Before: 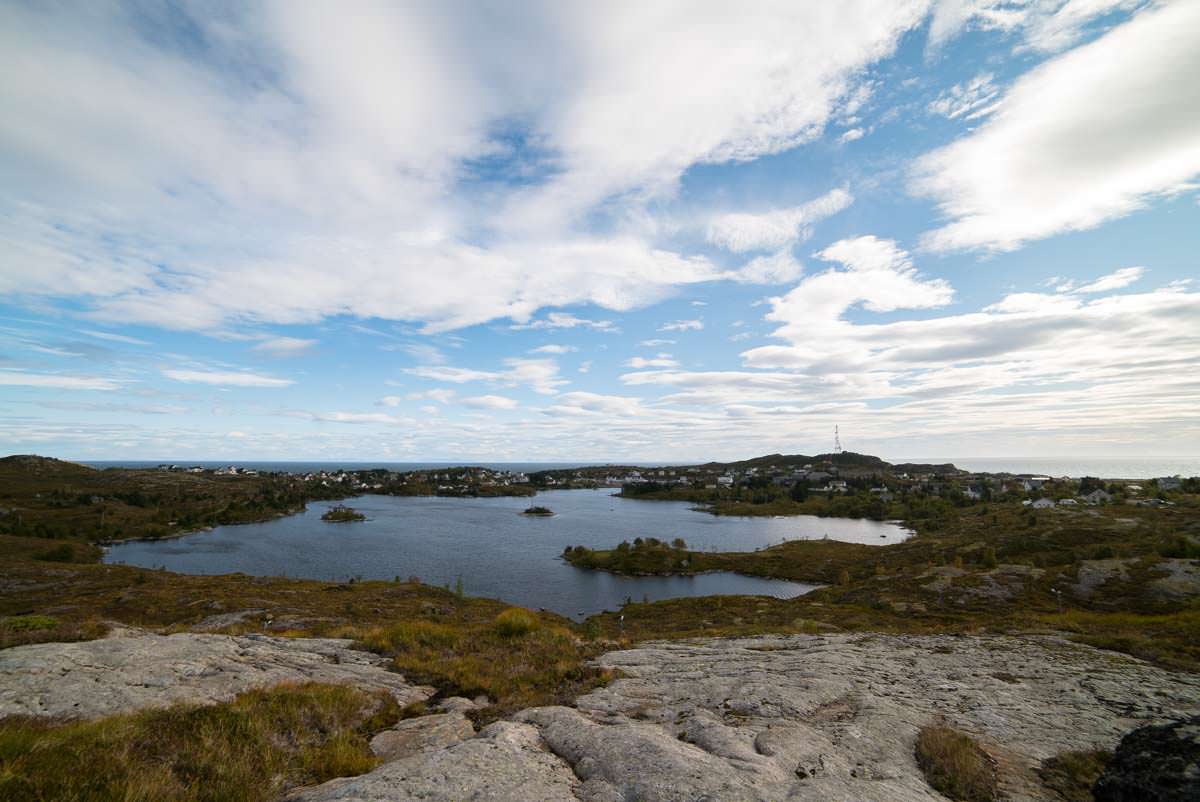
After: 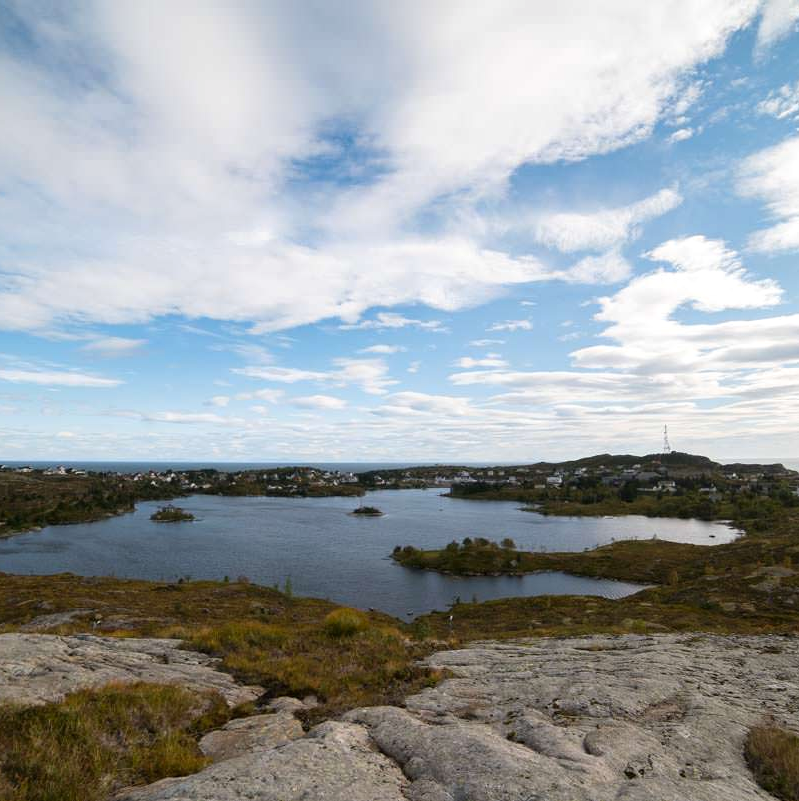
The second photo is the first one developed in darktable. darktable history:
crop and rotate: left 14.292%, right 19.041%
exposure: exposure 0.078 EV, compensate highlight preservation false
